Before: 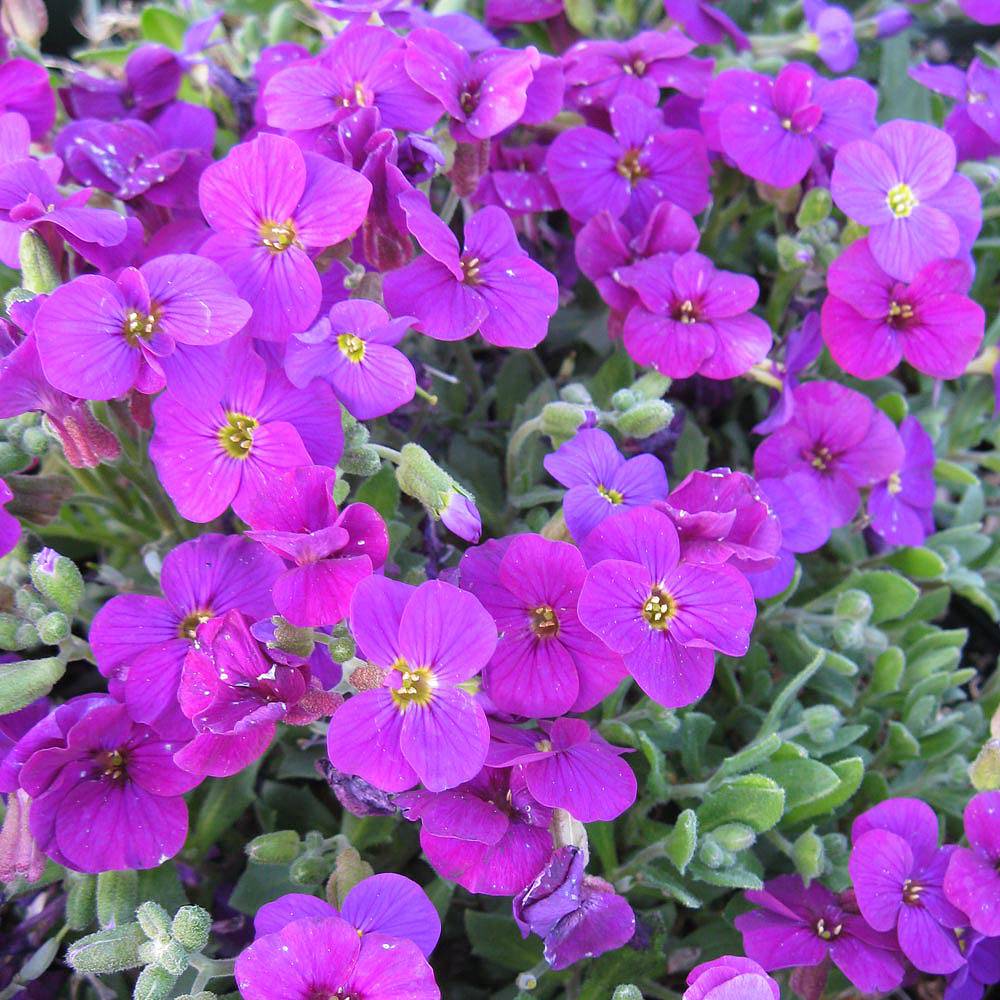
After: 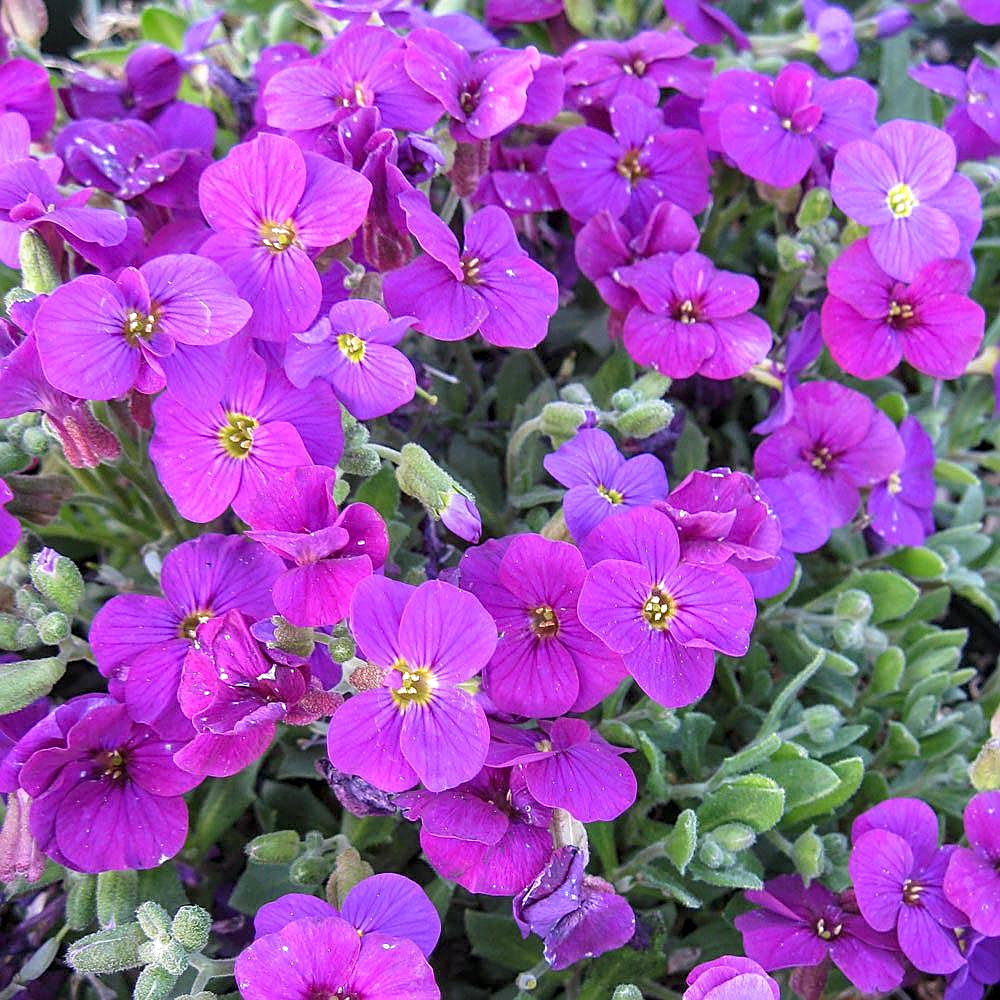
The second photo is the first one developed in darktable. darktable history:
local contrast: on, module defaults
shadows and highlights: shadows 39.64, highlights -54.97, low approximation 0.01, soften with gaussian
sharpen: on, module defaults
